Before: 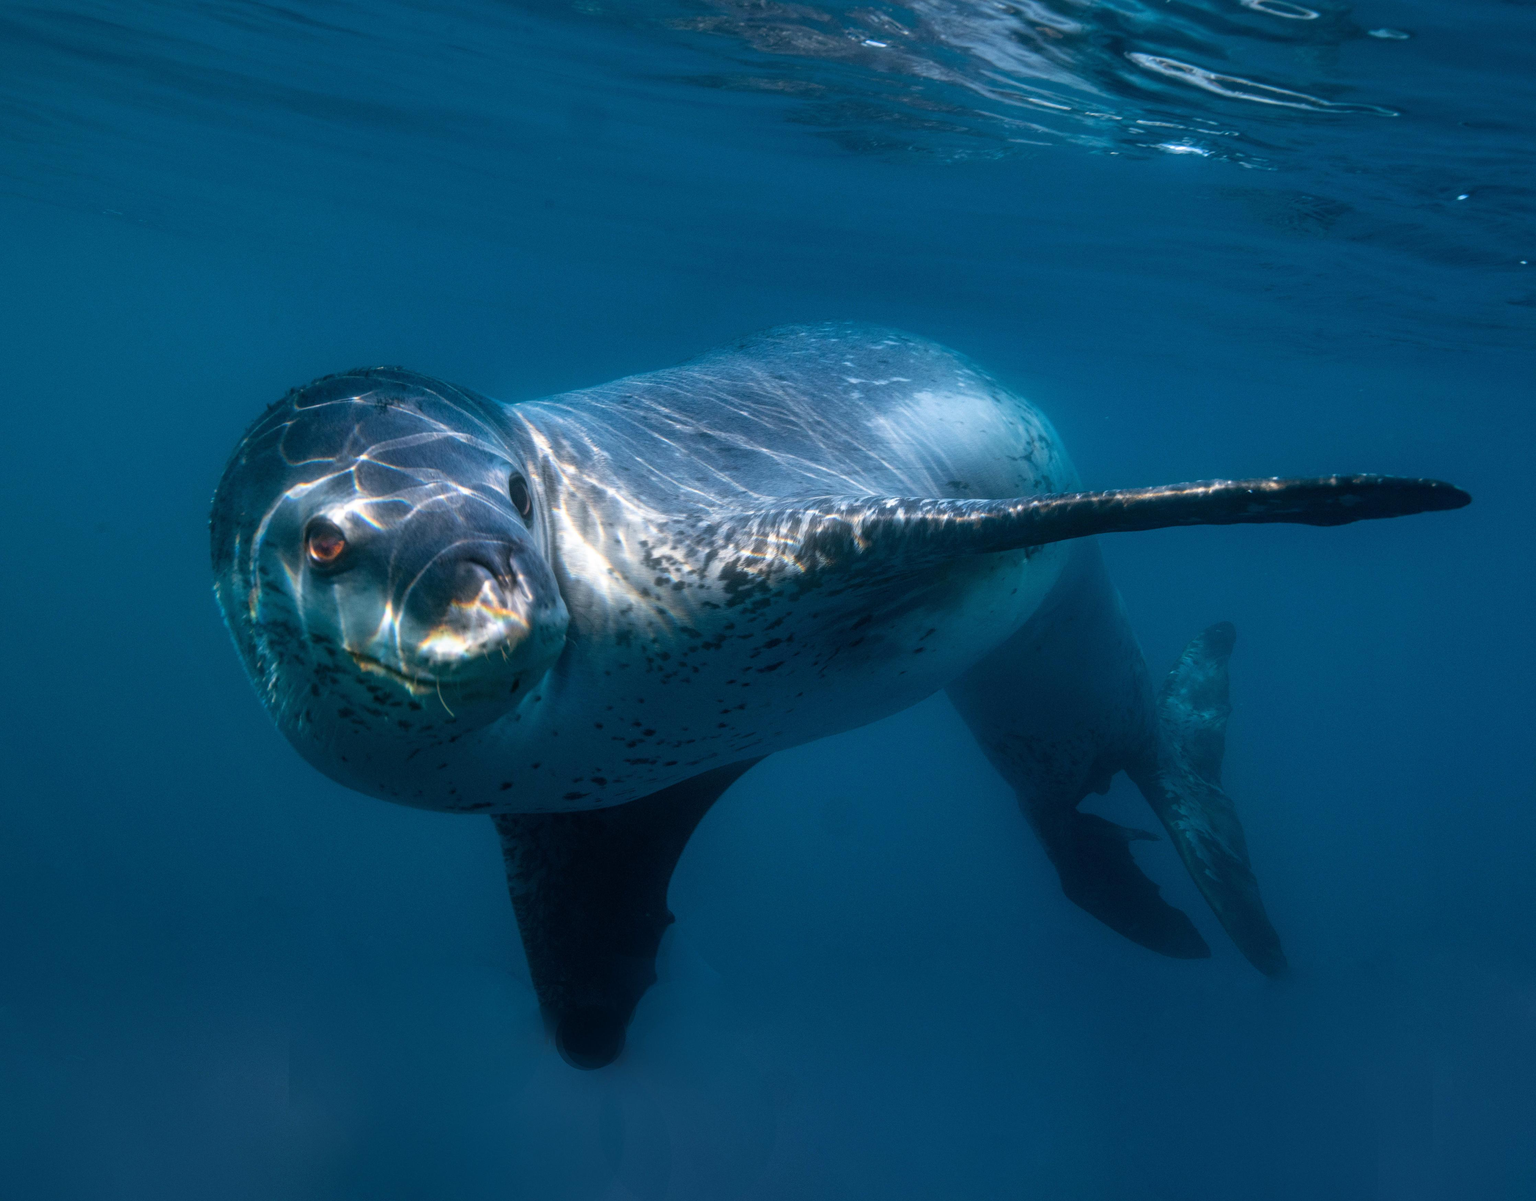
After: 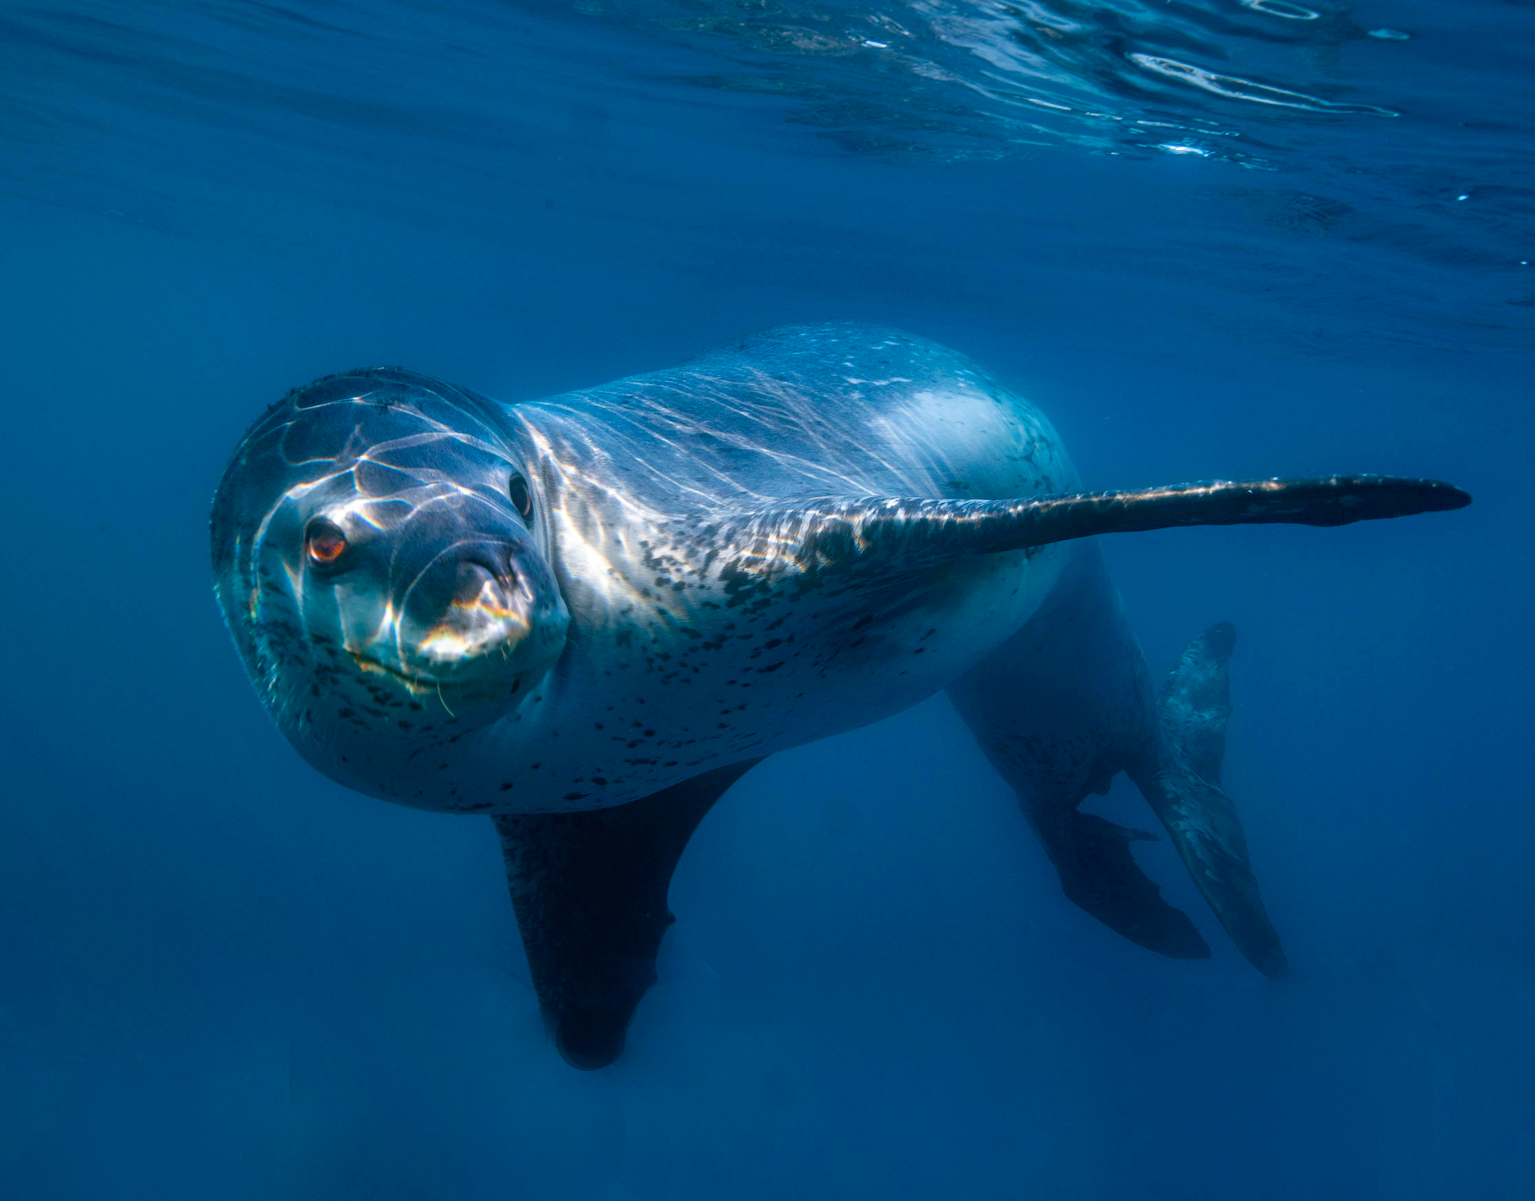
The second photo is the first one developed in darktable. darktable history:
exposure: black level correction 0, compensate exposure bias true, compensate highlight preservation false
color balance rgb: perceptual saturation grading › global saturation 35%, perceptual saturation grading › highlights -30%, perceptual saturation grading › shadows 35%, perceptual brilliance grading › global brilliance 3%, perceptual brilliance grading › highlights -3%, perceptual brilliance grading › shadows 3%
